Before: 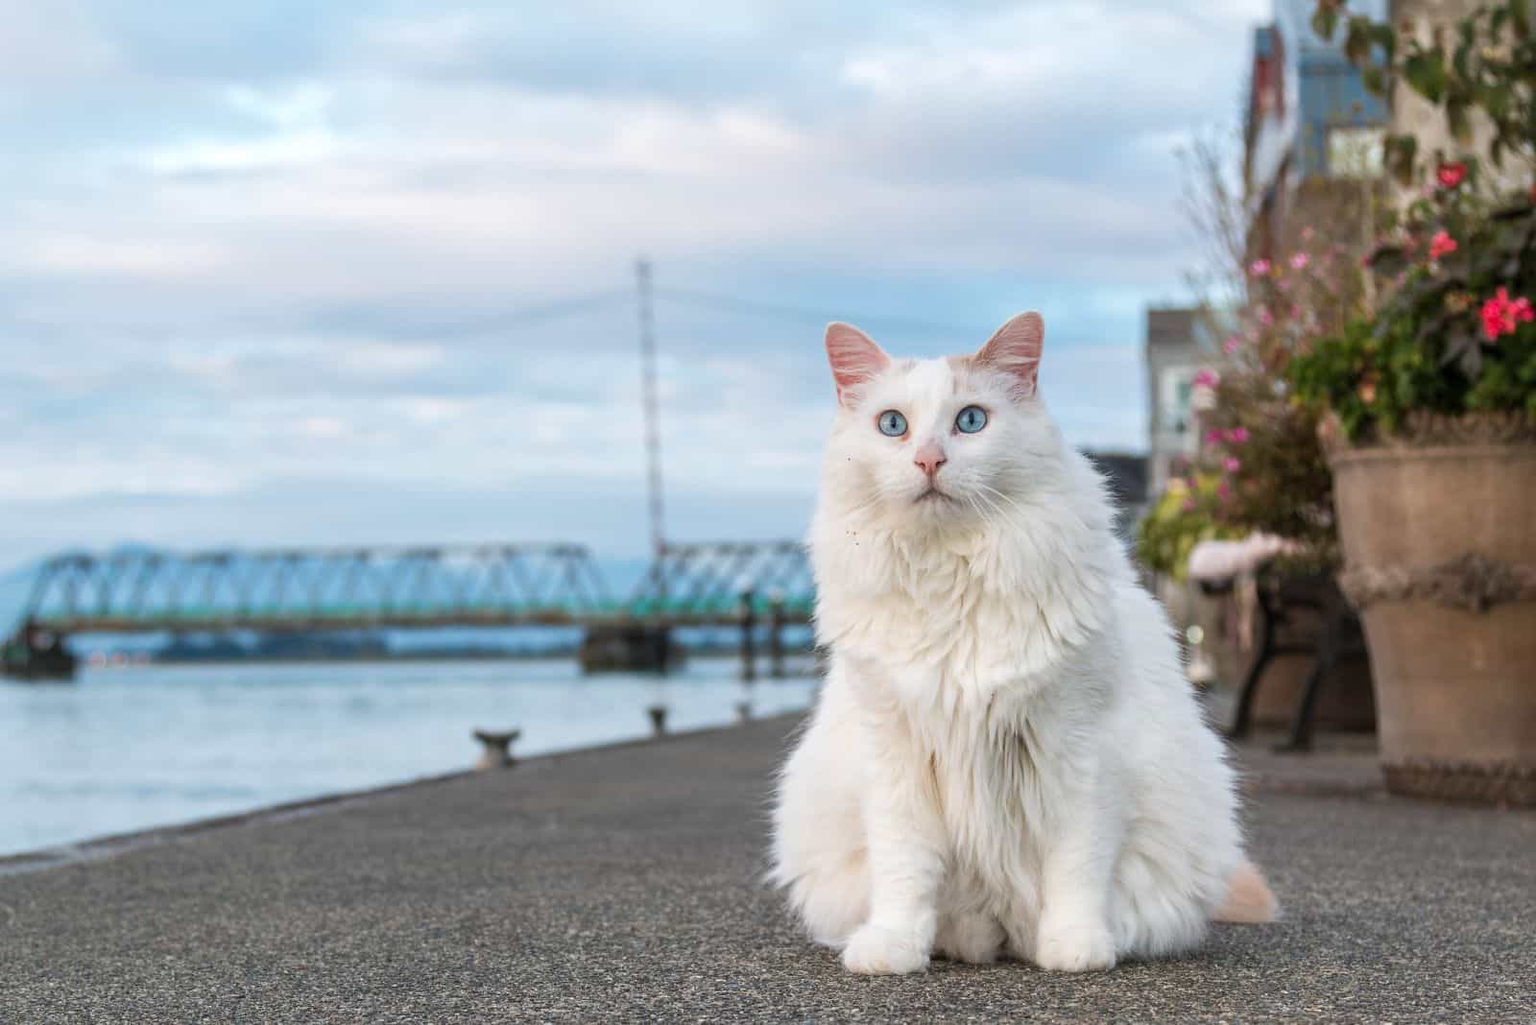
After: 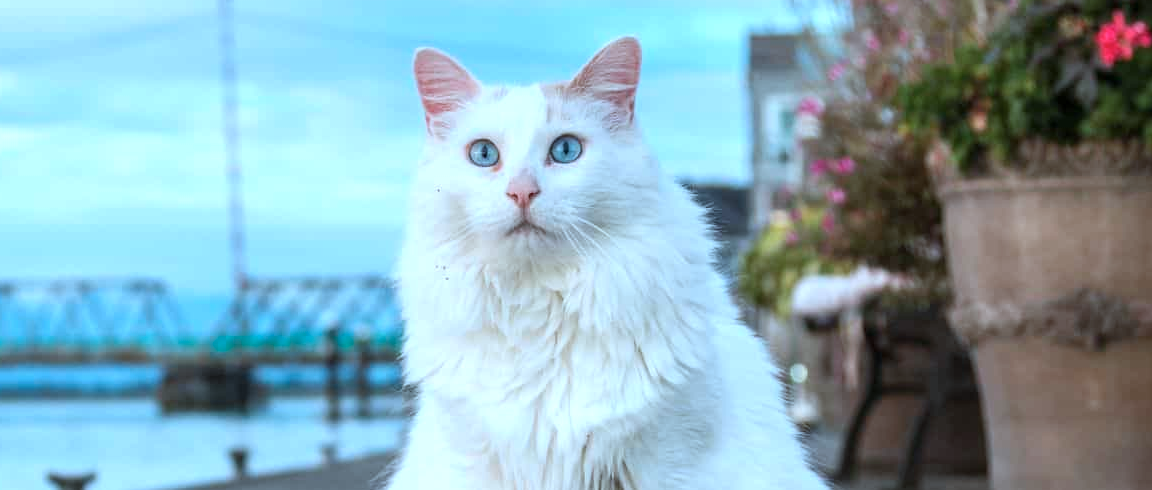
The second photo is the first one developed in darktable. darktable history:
crop and rotate: left 27.938%, top 27.046%, bottom 27.046%
exposure: exposure 0.3 EV, compensate highlight preservation false
color correction: highlights a* -9.73, highlights b* -21.22
